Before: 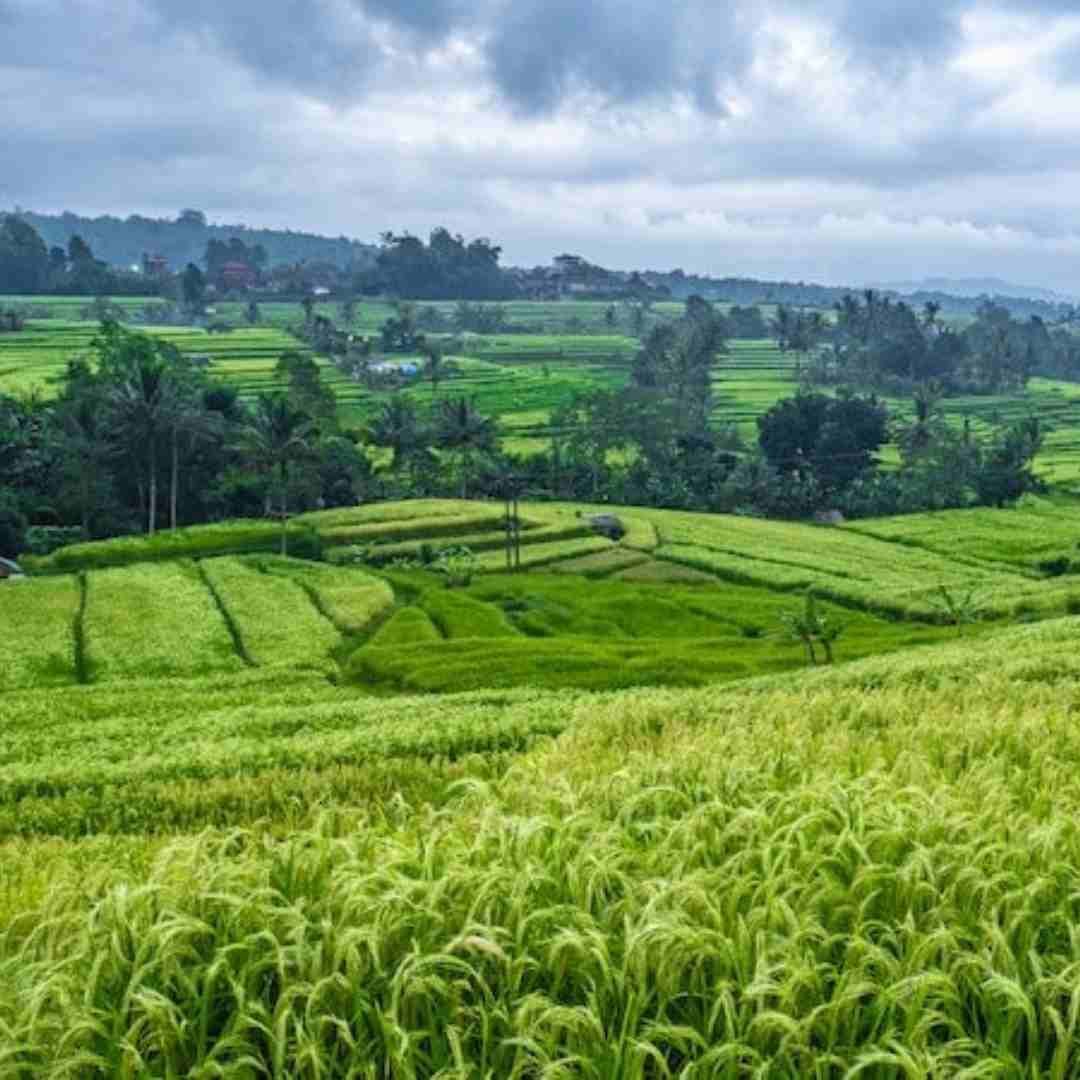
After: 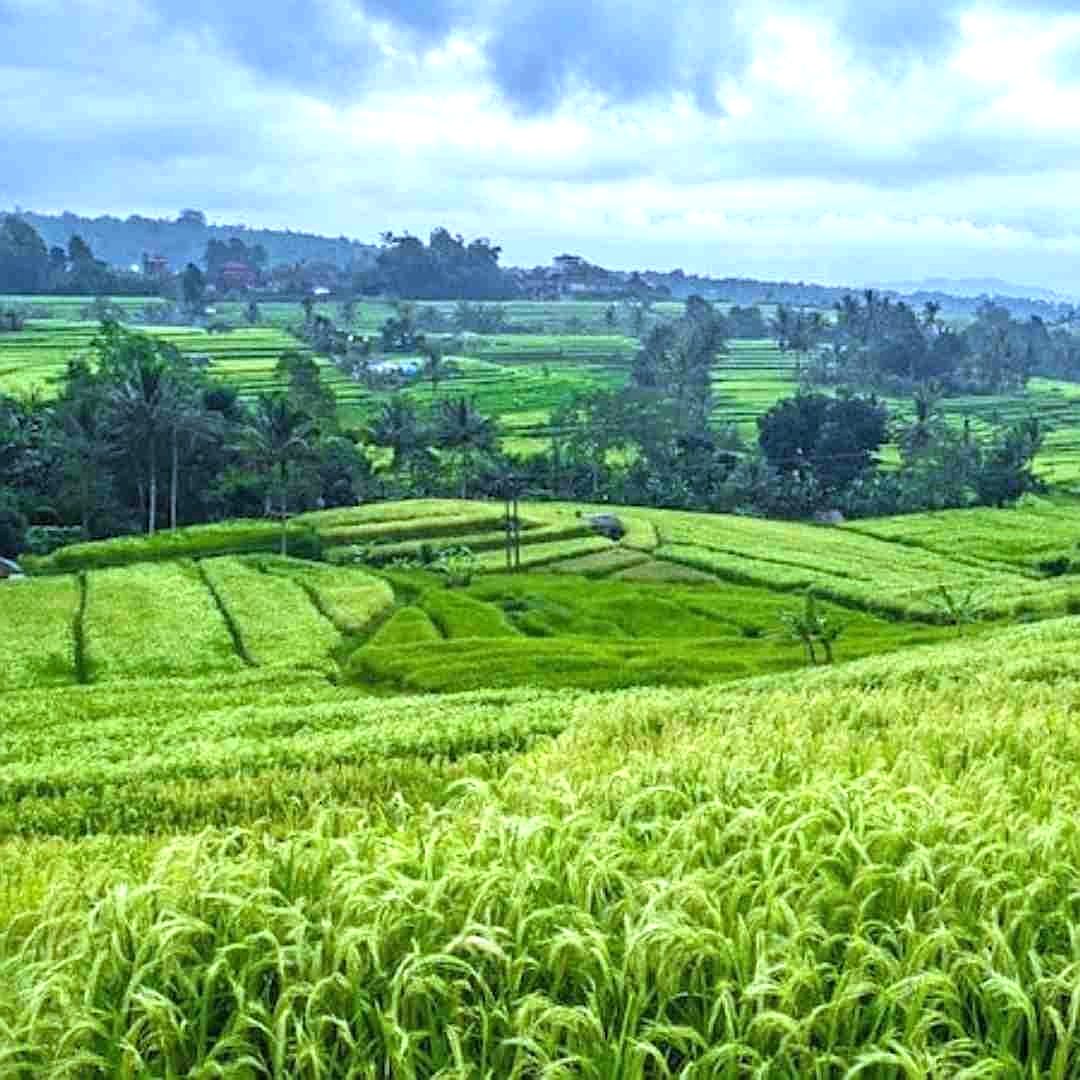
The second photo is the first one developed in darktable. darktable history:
white balance: red 0.924, blue 1.095
sharpen: on, module defaults
exposure: exposure 0.6 EV, compensate highlight preservation false
